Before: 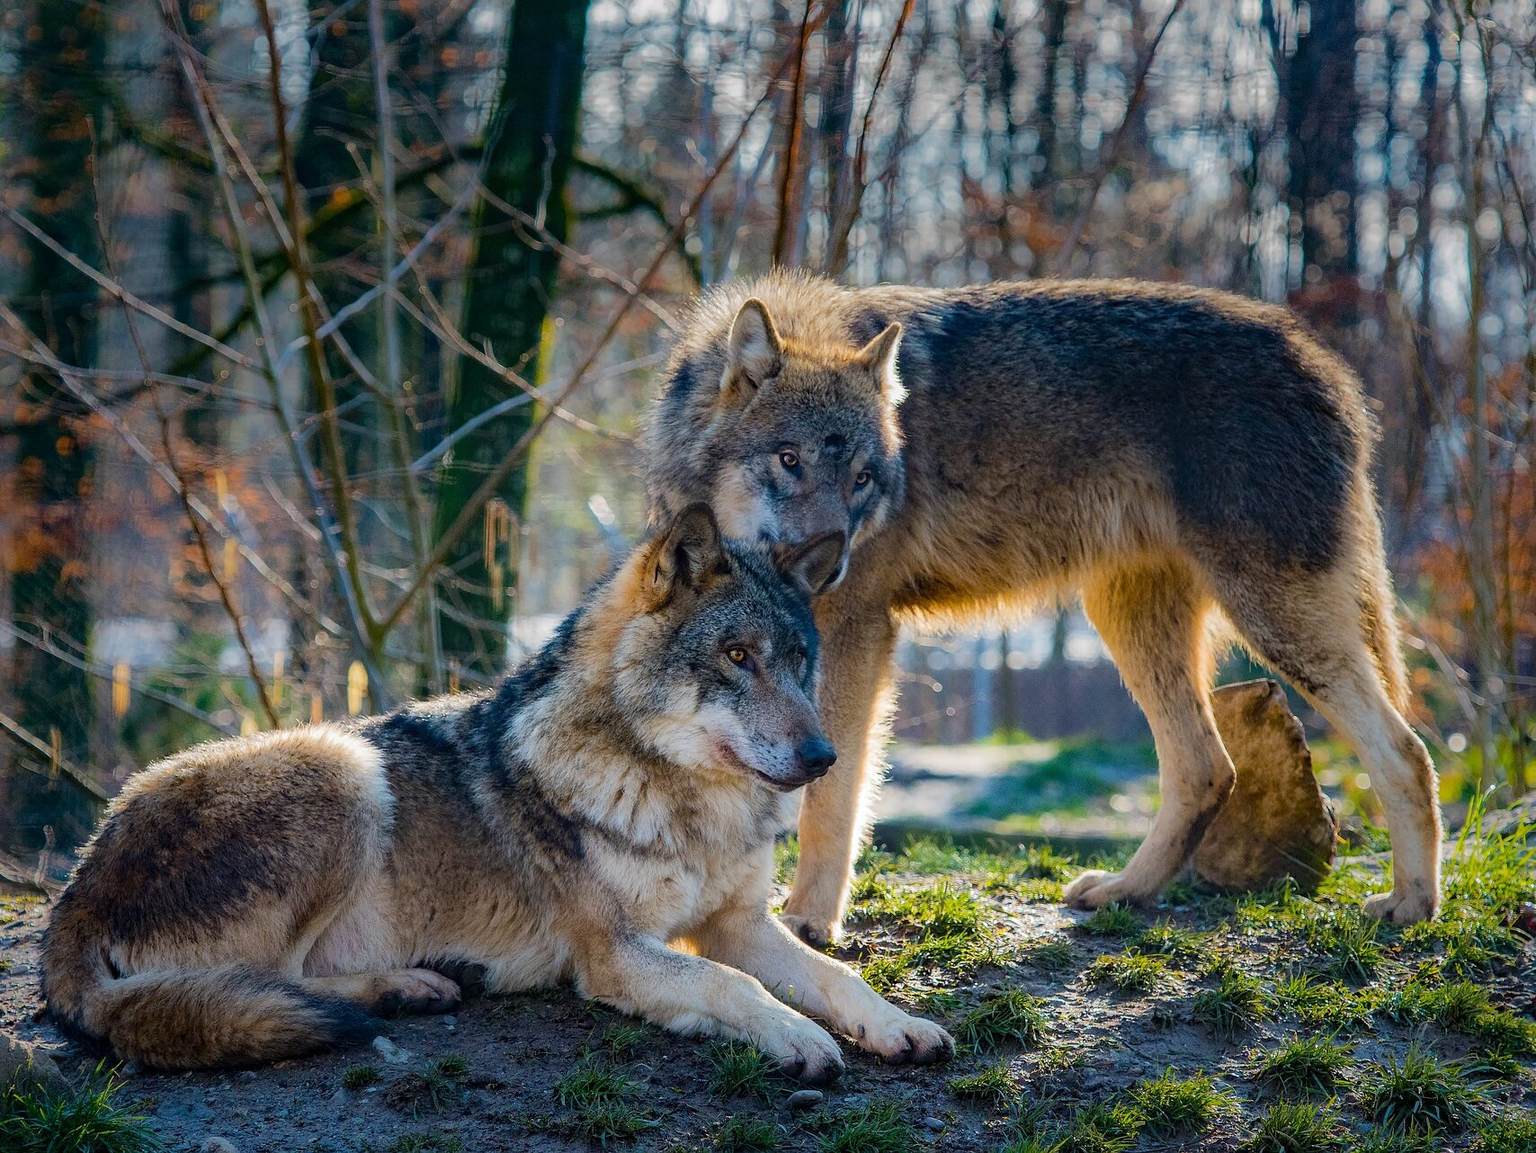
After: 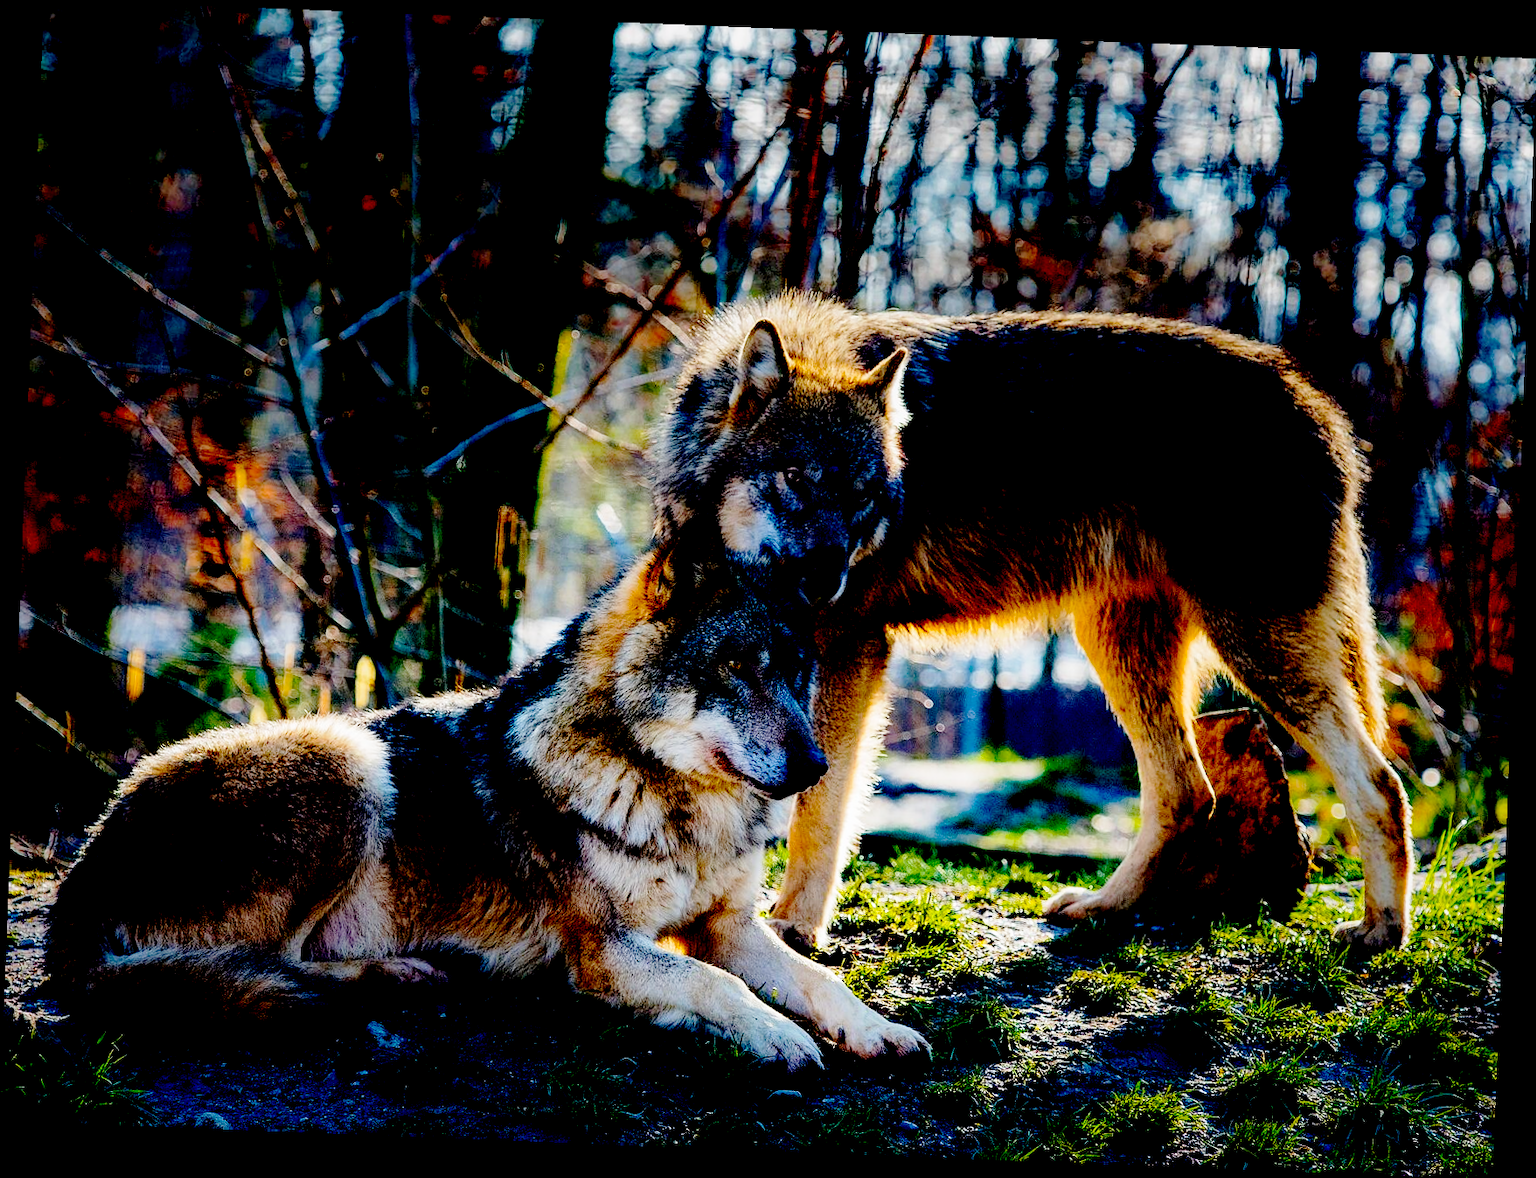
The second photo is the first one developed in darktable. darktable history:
rotate and perspective: rotation 2.27°, automatic cropping off
exposure: black level correction 0.1, exposure -0.092 EV, compensate highlight preservation false
base curve: curves: ch0 [(0, 0) (0.028, 0.03) (0.121, 0.232) (0.46, 0.748) (0.859, 0.968) (1, 1)], preserve colors none
